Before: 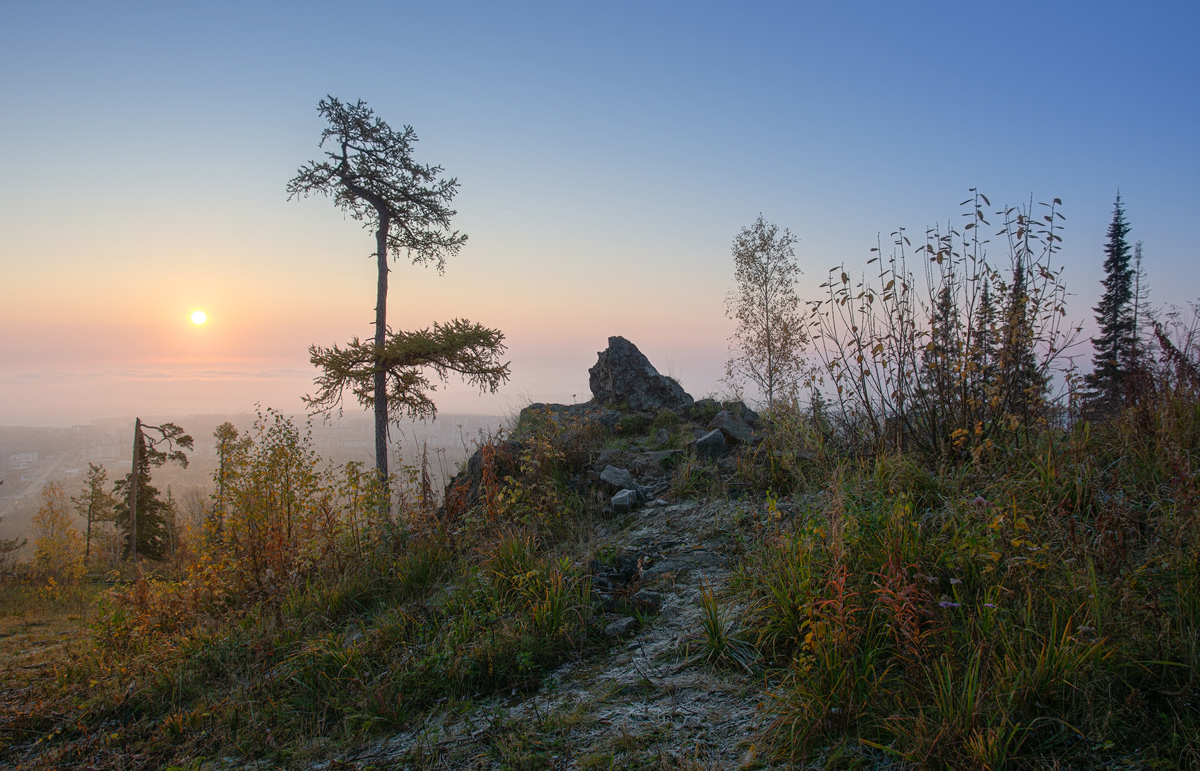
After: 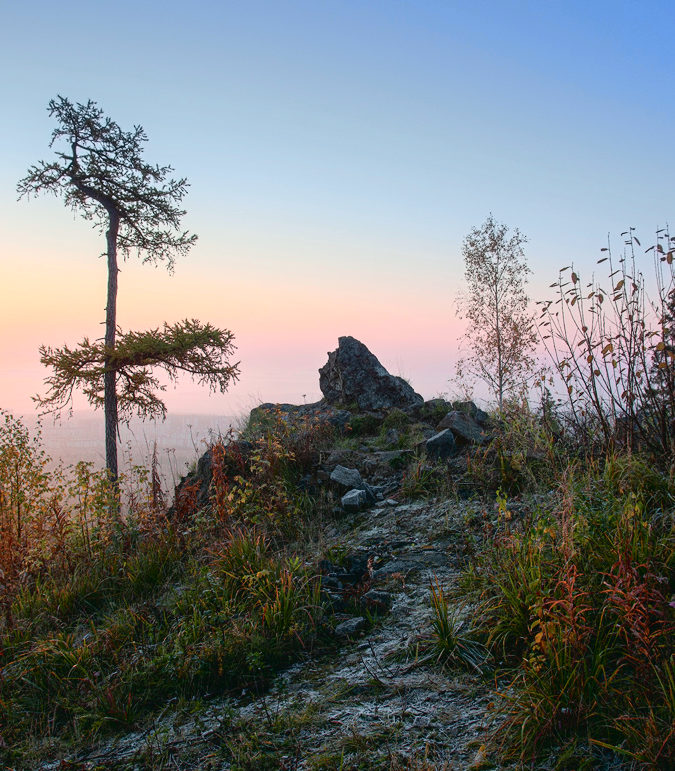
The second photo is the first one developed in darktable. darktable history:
crop and rotate: left 22.516%, right 21.234%
tone curve: curves: ch0 [(0, 0.023) (0.087, 0.065) (0.184, 0.168) (0.45, 0.54) (0.57, 0.683) (0.722, 0.825) (0.877, 0.948) (1, 1)]; ch1 [(0, 0) (0.388, 0.369) (0.44, 0.44) (0.489, 0.481) (0.534, 0.561) (0.657, 0.659) (1, 1)]; ch2 [(0, 0) (0.353, 0.317) (0.408, 0.427) (0.472, 0.46) (0.5, 0.496) (0.537, 0.534) (0.576, 0.592) (0.625, 0.631) (1, 1)], color space Lab, independent channels, preserve colors none
